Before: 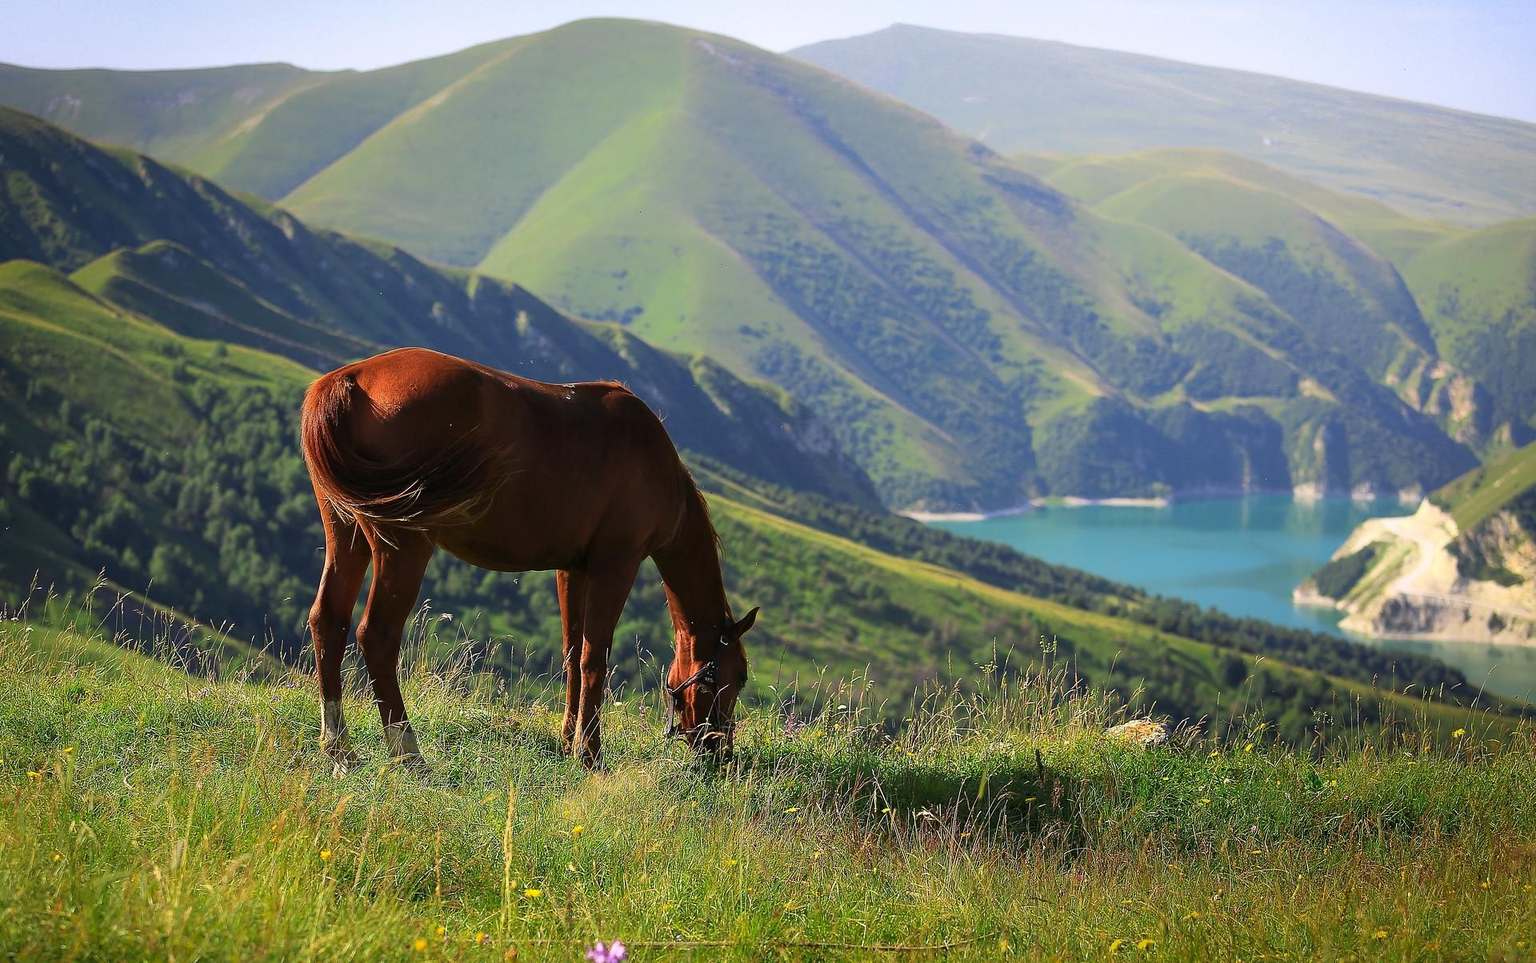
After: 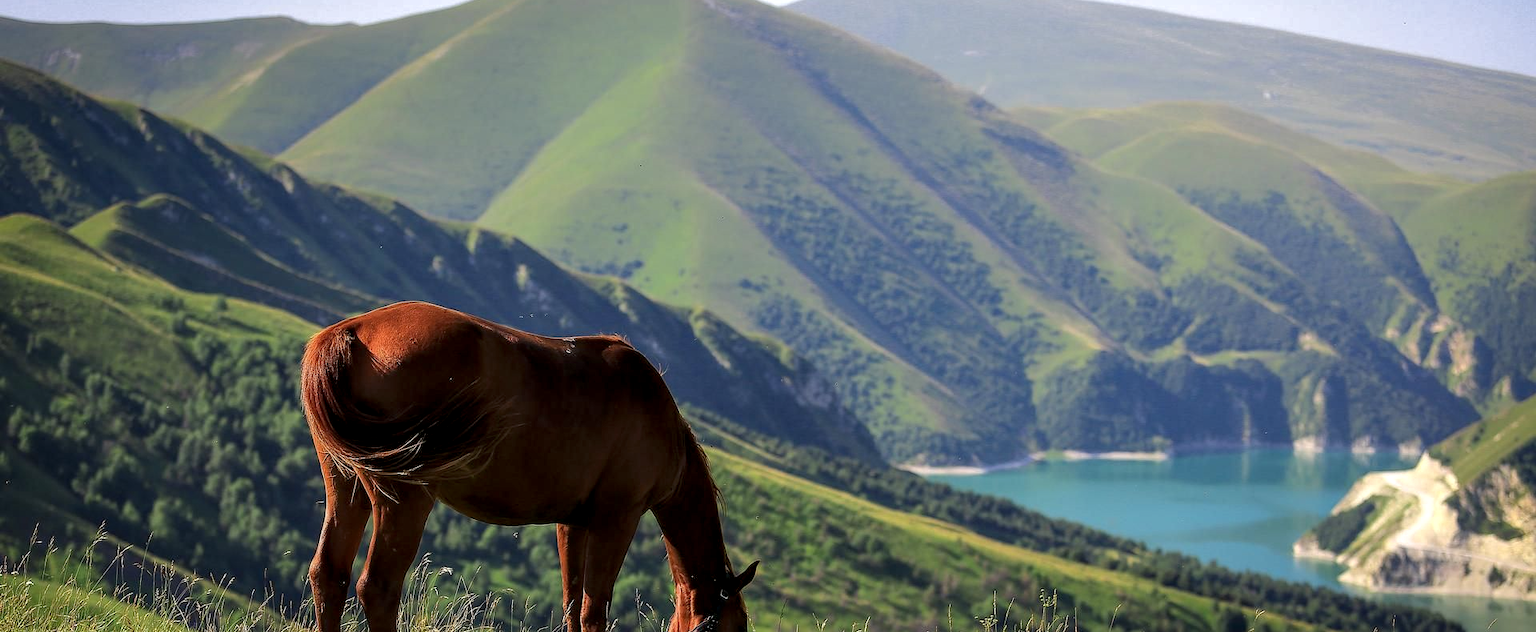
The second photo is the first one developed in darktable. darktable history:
crop and rotate: top 4.848%, bottom 29.503%
local contrast: detail 142%
rgb curve: curves: ch0 [(0, 0) (0.175, 0.154) (0.785, 0.663) (1, 1)]
